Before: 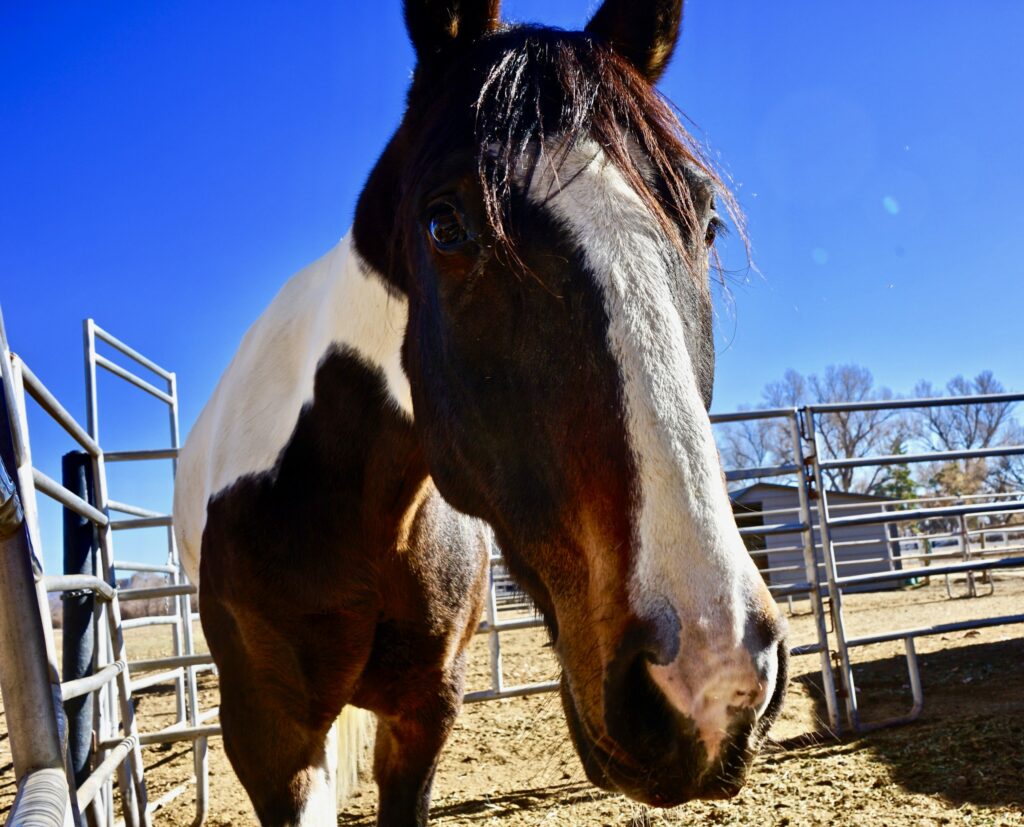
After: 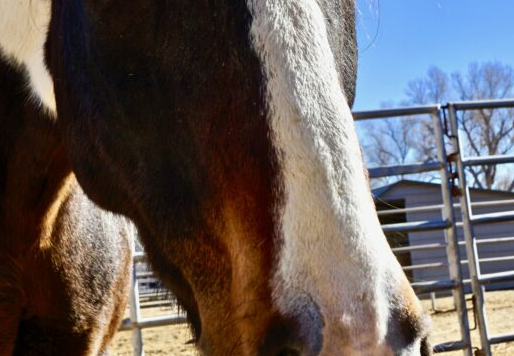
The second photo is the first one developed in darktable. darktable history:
crop: left 34.929%, top 36.756%, right 14.819%, bottom 20.107%
